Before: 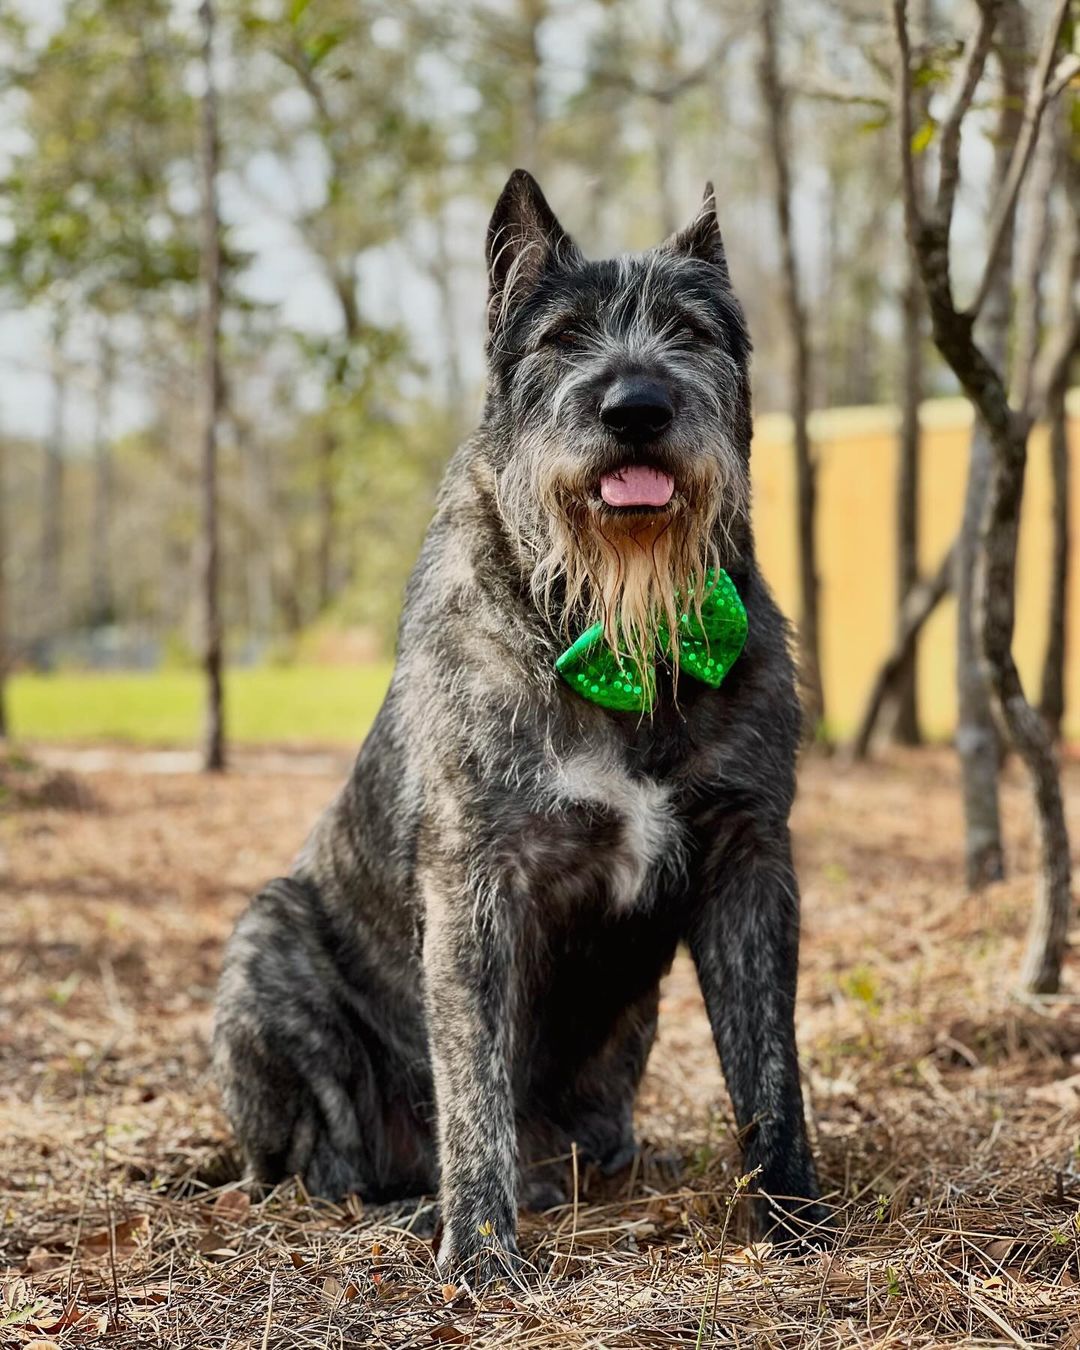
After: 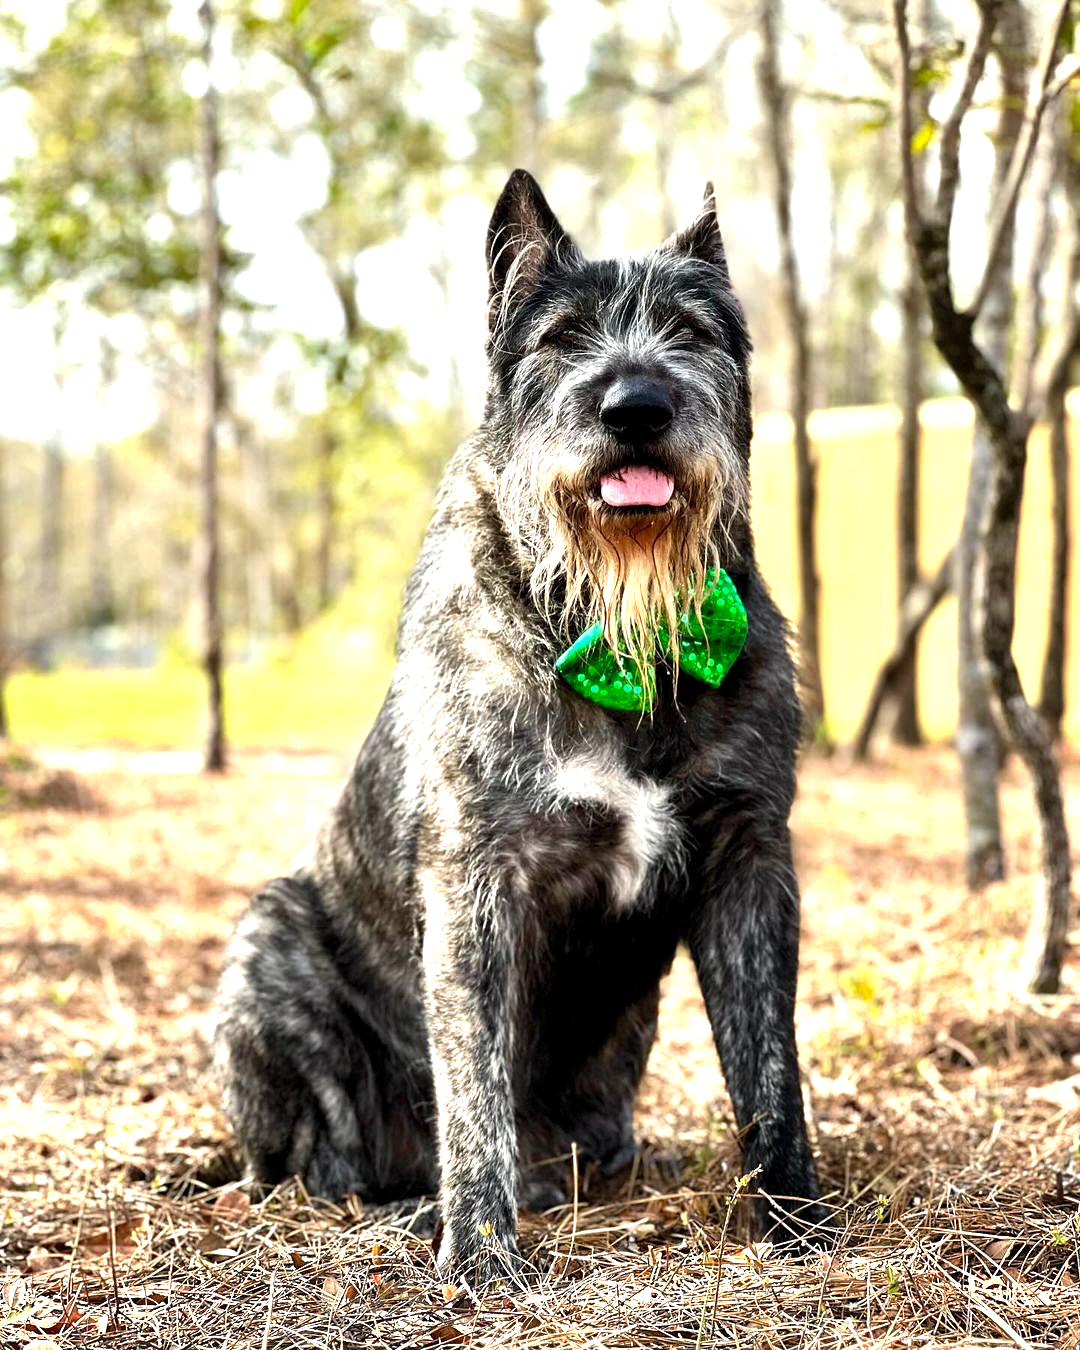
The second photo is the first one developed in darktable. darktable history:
levels: black 0.038%, levels [0.012, 0.367, 0.697]
